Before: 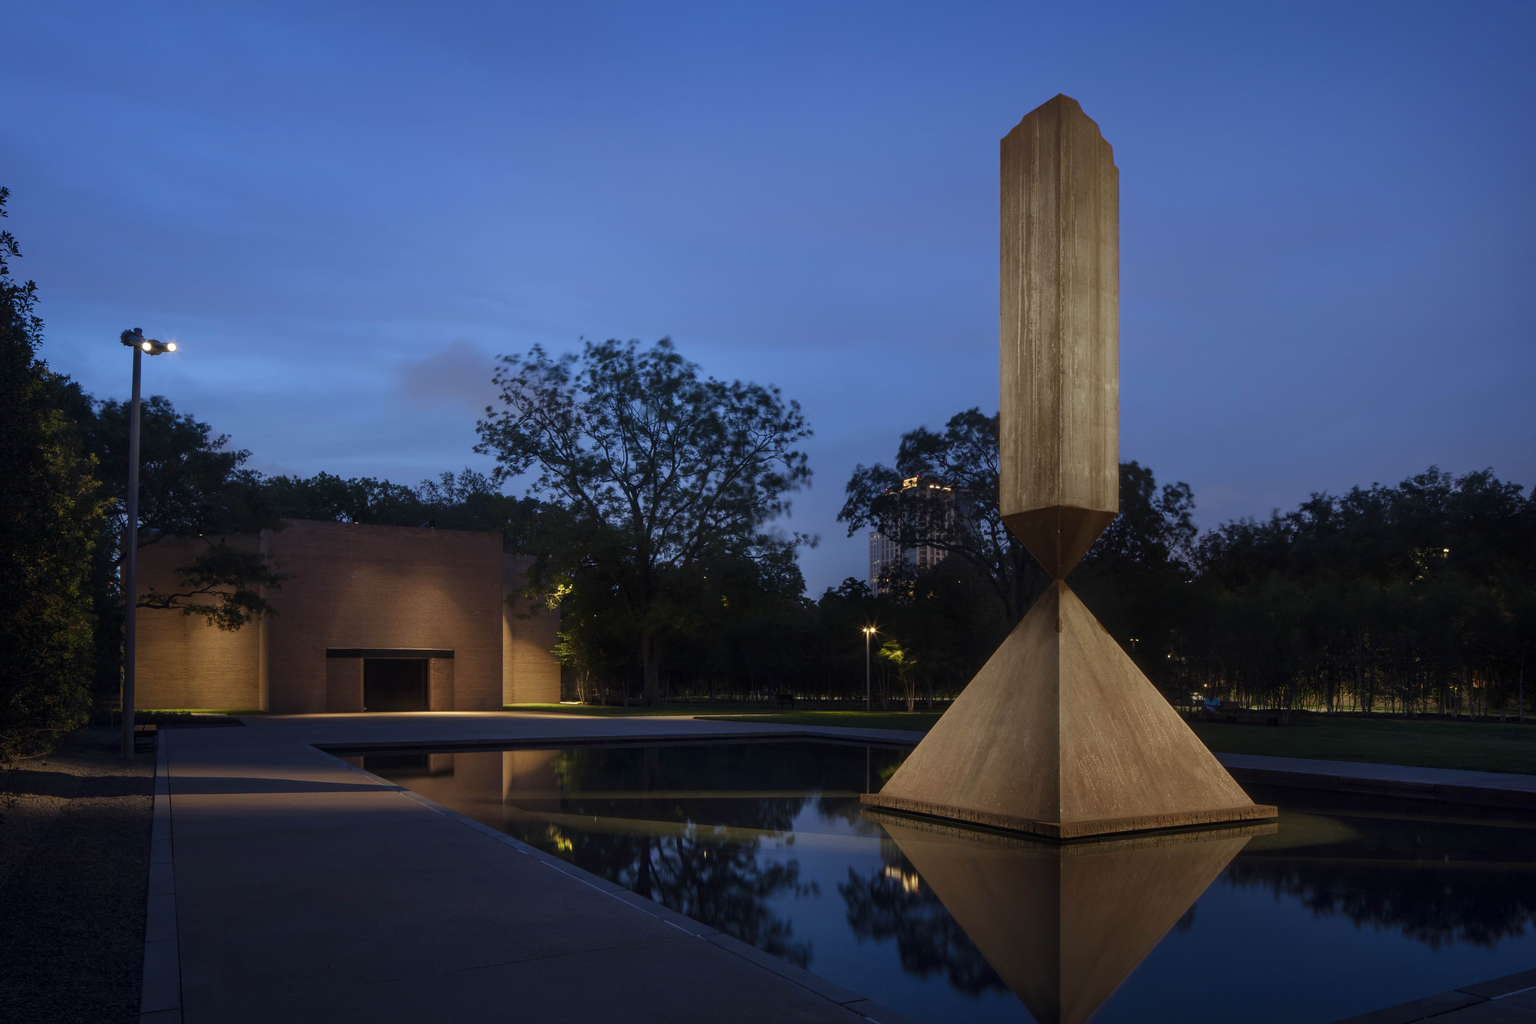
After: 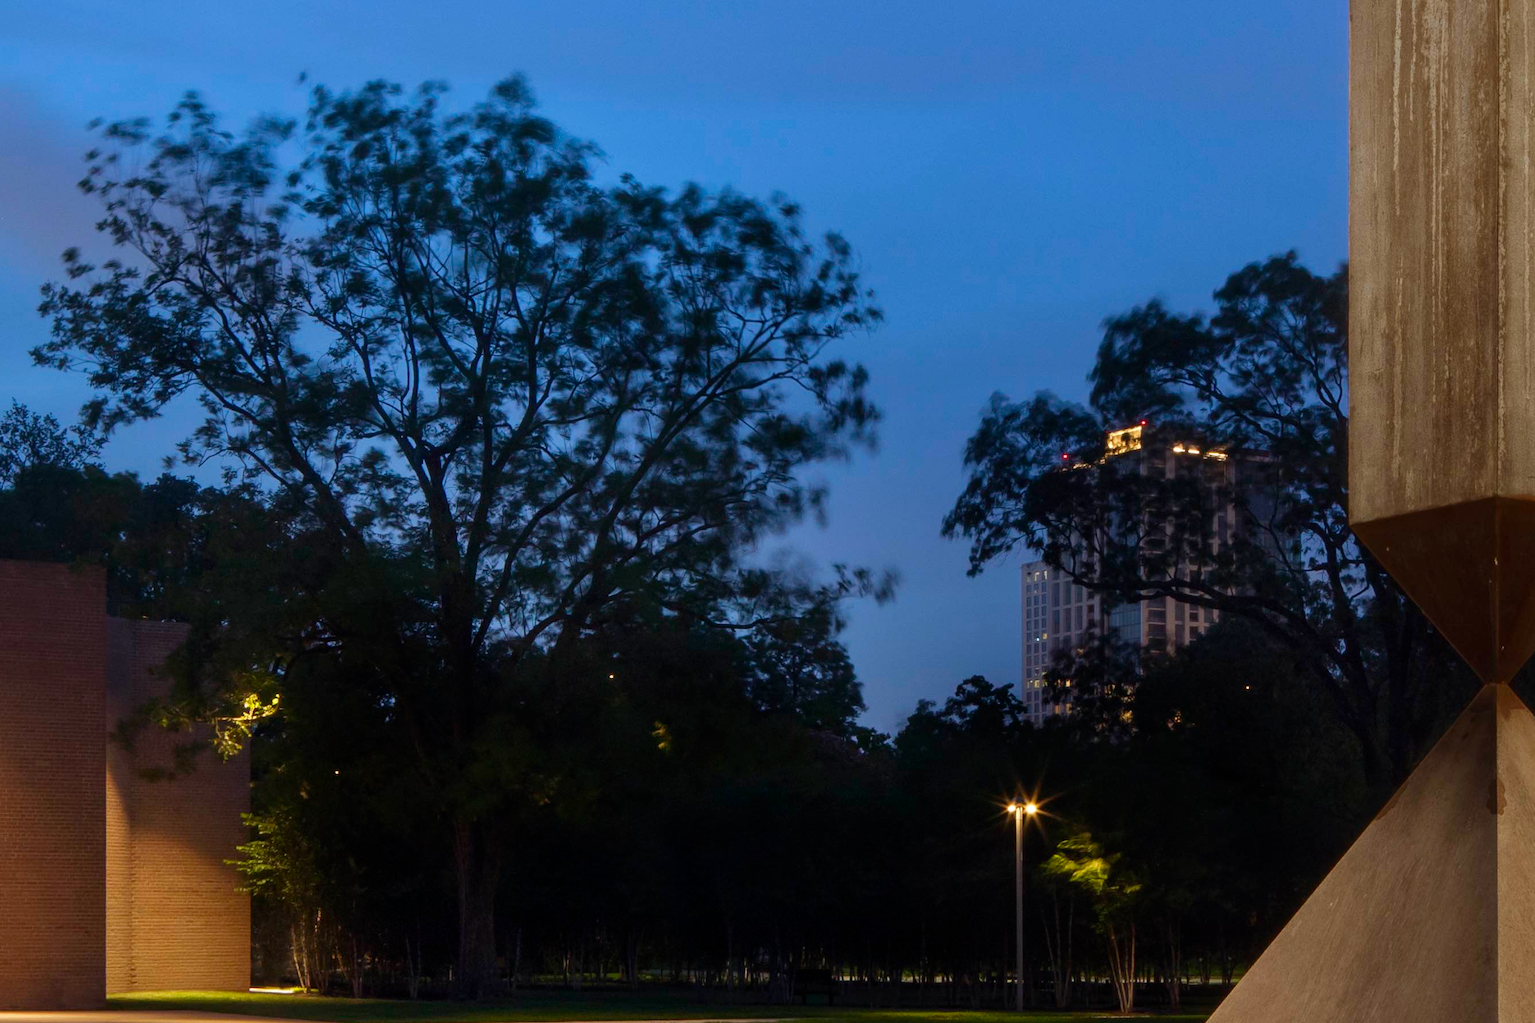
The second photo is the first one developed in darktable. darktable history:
crop: left 30%, top 30%, right 30%, bottom 30%
contrast brightness saturation: contrast 0.04, saturation 0.16
